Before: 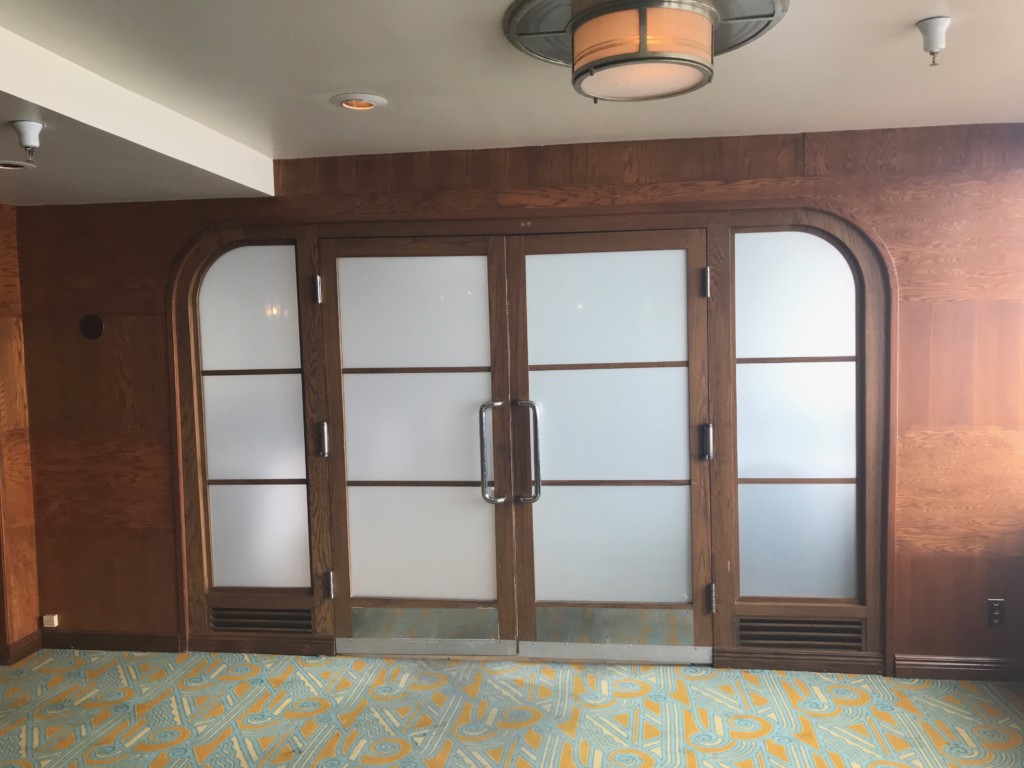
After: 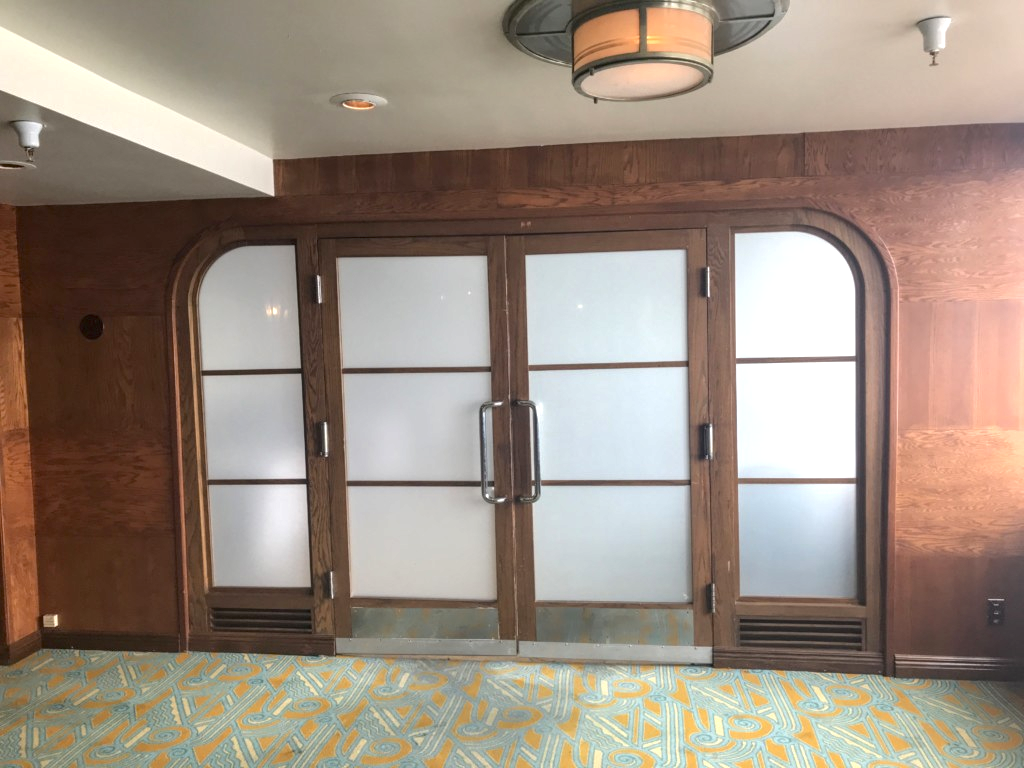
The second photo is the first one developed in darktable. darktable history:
shadows and highlights: shadows -20.44, white point adjustment -2.16, highlights -34.92
exposure: black level correction 0.001, exposure 0.499 EV, compensate highlight preservation false
local contrast: on, module defaults
contrast brightness saturation: saturation -0.066
